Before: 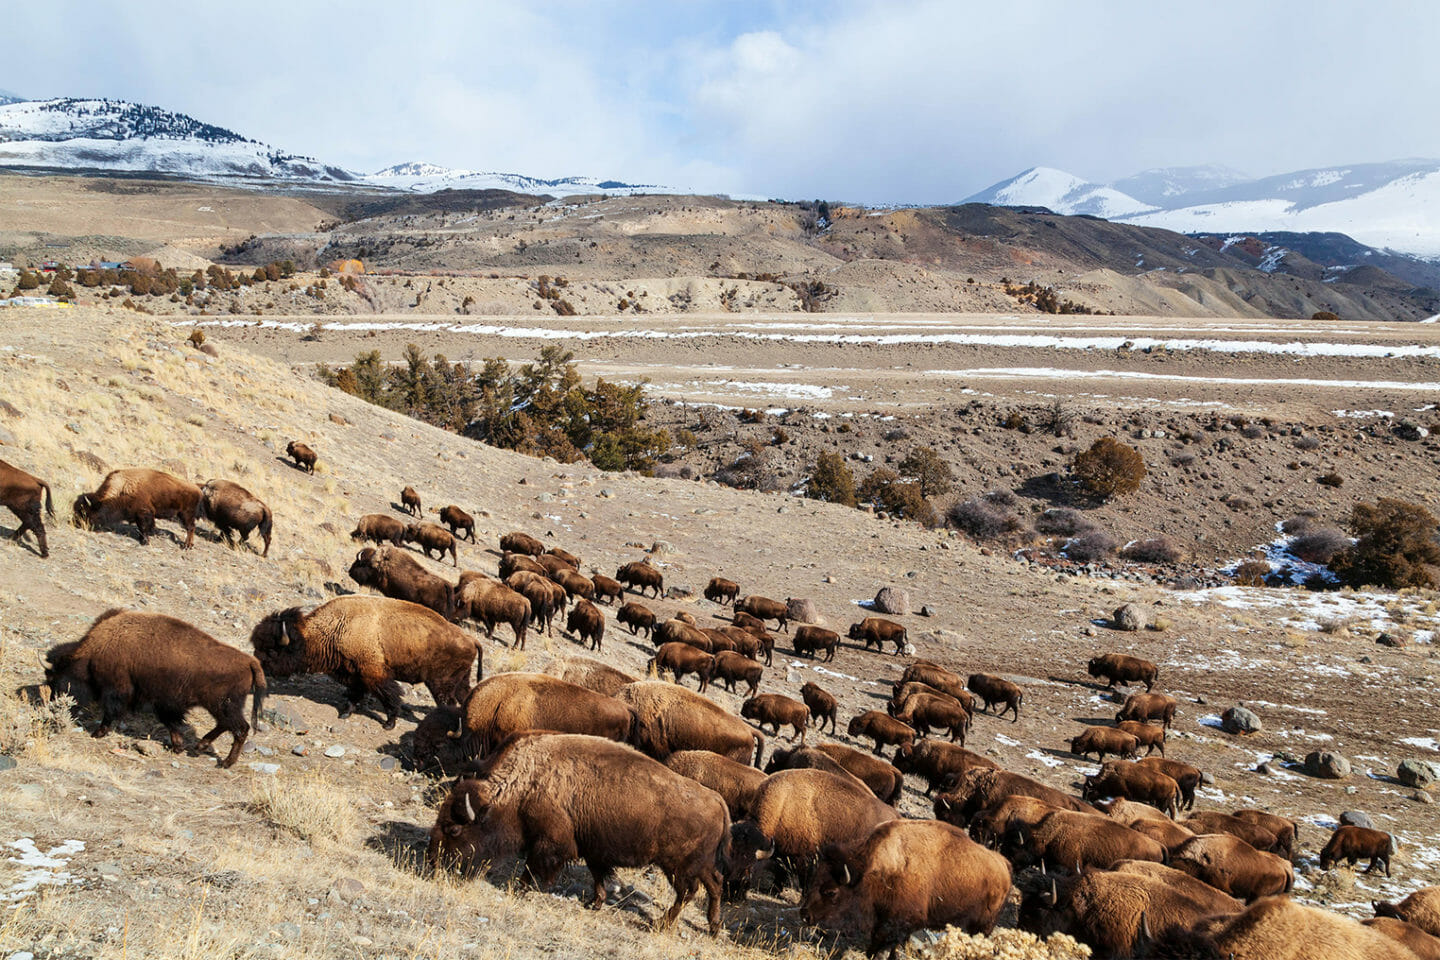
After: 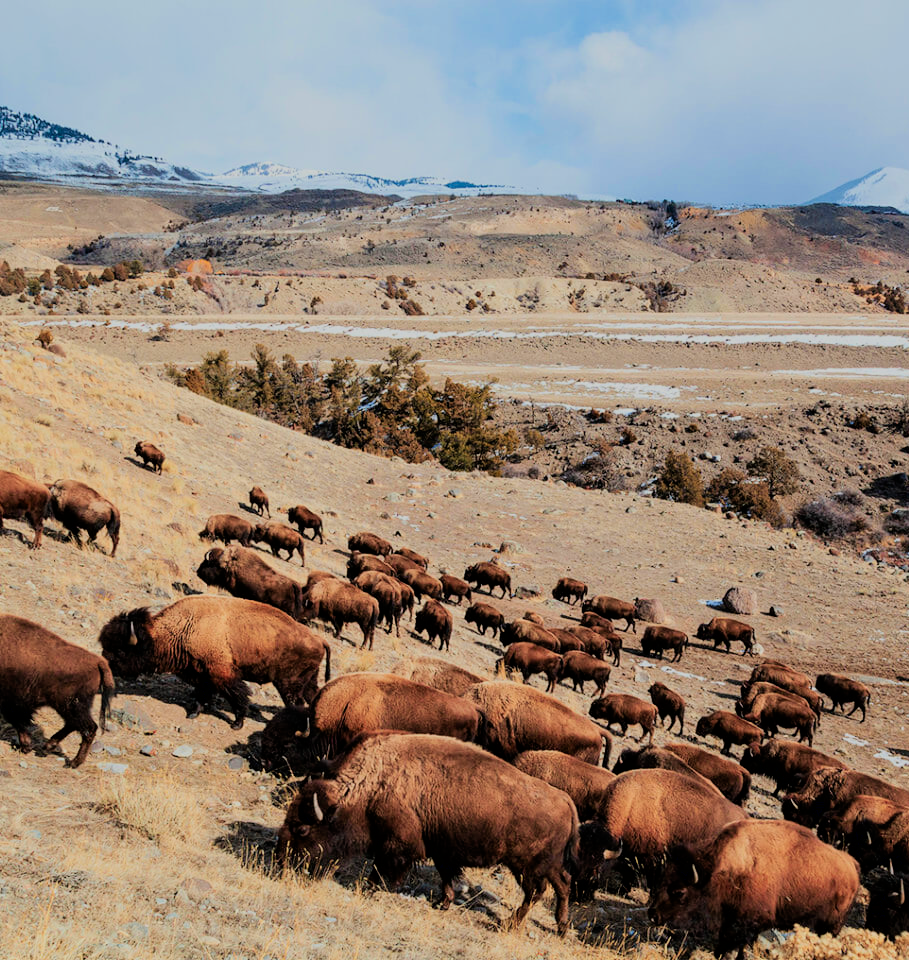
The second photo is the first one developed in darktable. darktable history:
crop: left 10.579%, right 26.292%
filmic rgb: black relative exposure -7.1 EV, white relative exposure 5.39 EV, hardness 3.02, color science v6 (2022)
exposure: black level correction 0.001, compensate highlight preservation false
color zones: curves: ch1 [(0.263, 0.53) (0.376, 0.287) (0.487, 0.512) (0.748, 0.547) (1, 0.513)]; ch2 [(0.262, 0.45) (0.751, 0.477)]
velvia: on, module defaults
